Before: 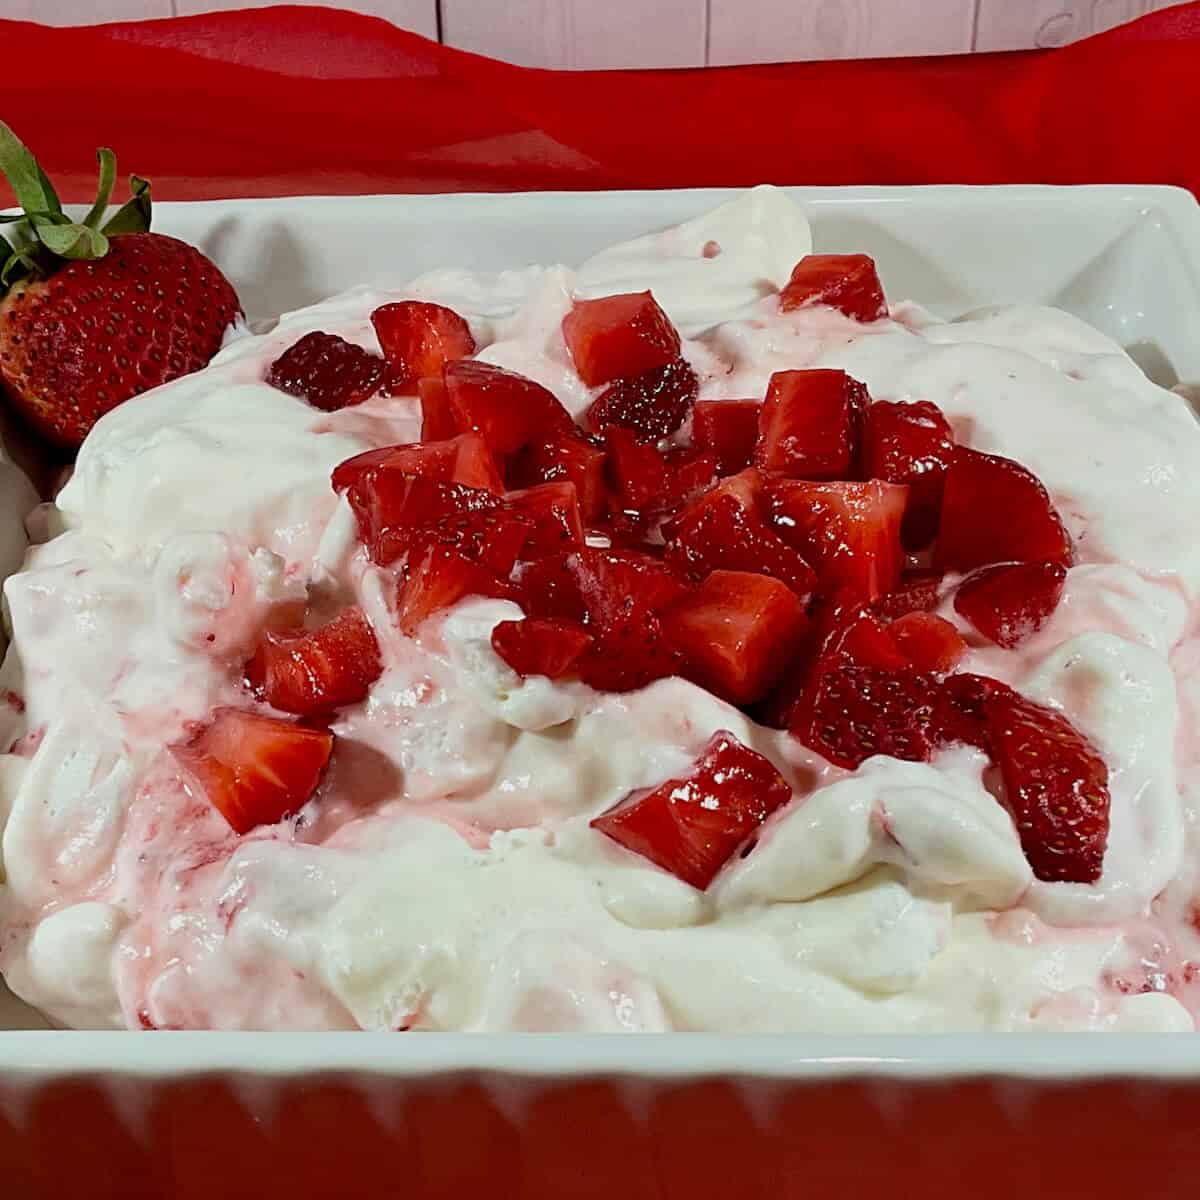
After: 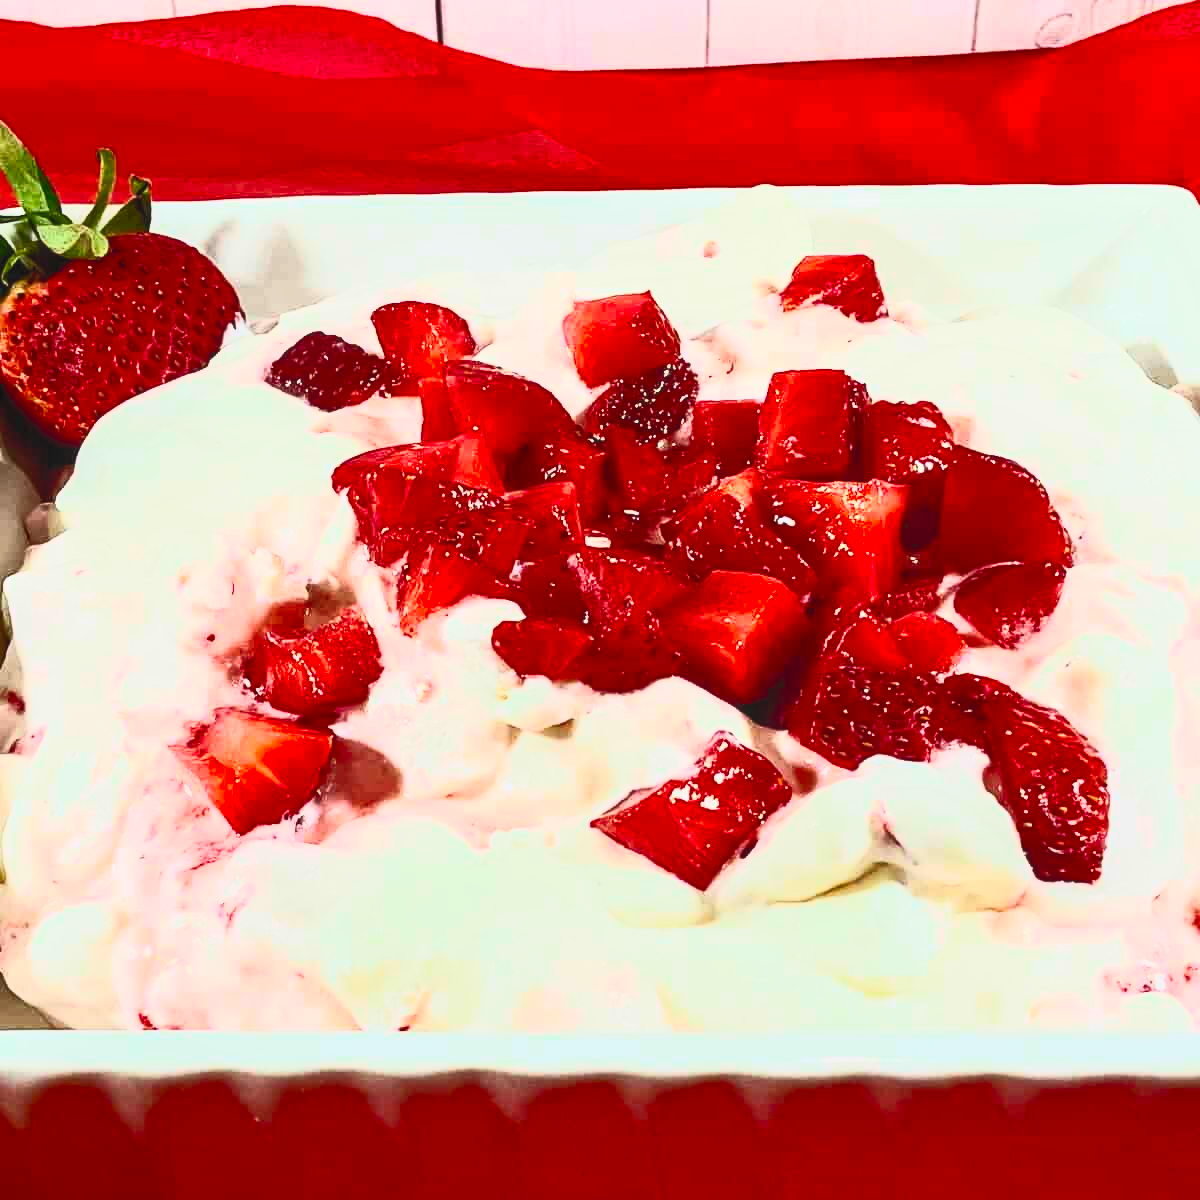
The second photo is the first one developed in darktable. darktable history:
exposure: exposure 0.207 EV, compensate highlight preservation false
contrast brightness saturation: contrast 0.83, brightness 0.59, saturation 0.59
local contrast: detail 110%
